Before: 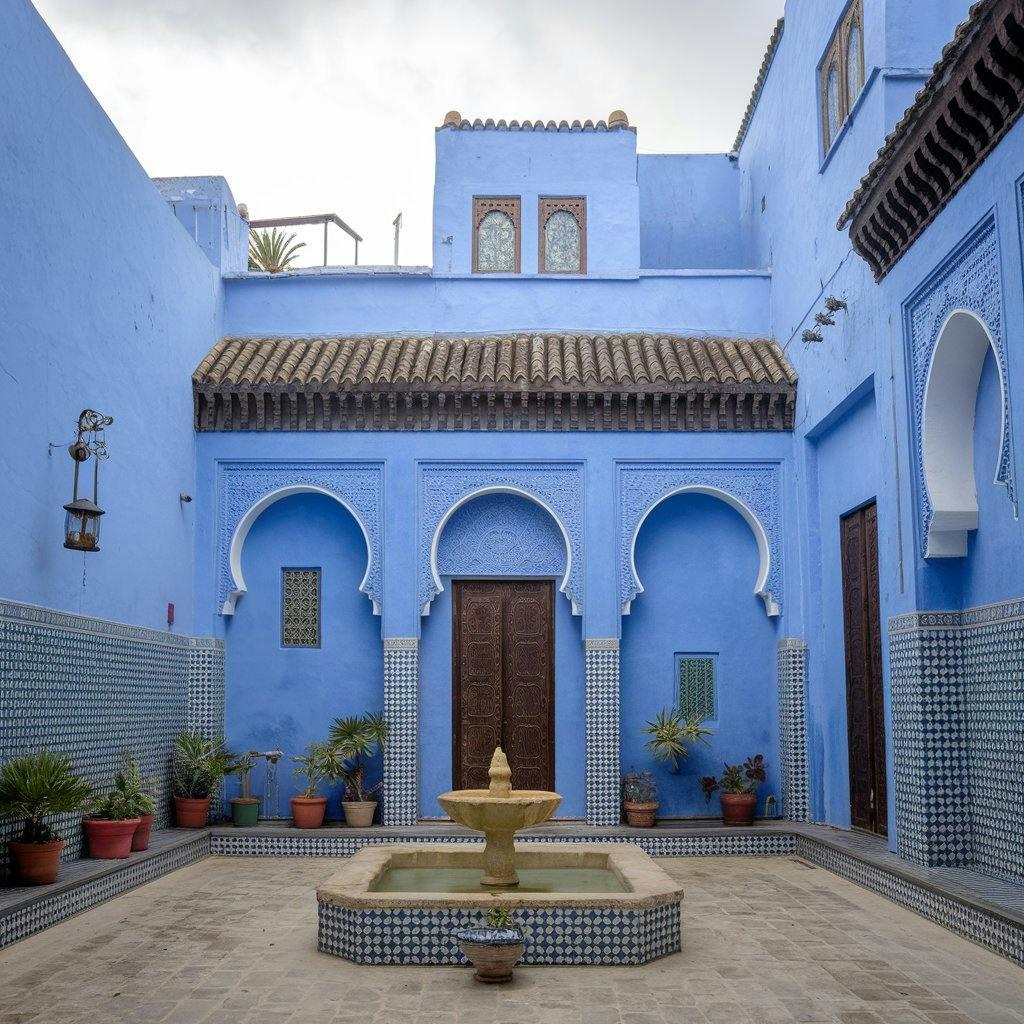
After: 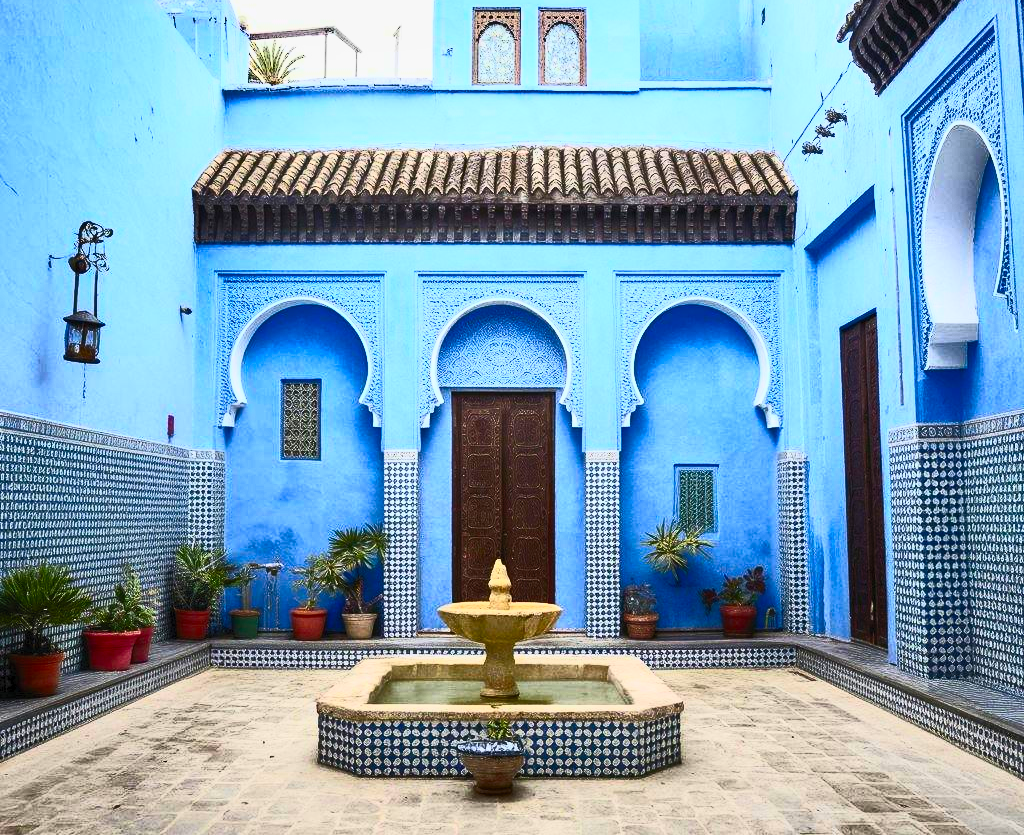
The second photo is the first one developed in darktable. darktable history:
crop and rotate: top 18.434%
contrast brightness saturation: contrast 0.824, brightness 0.587, saturation 0.609
shadows and highlights: shadows 43.81, white point adjustment -1.59, soften with gaussian
